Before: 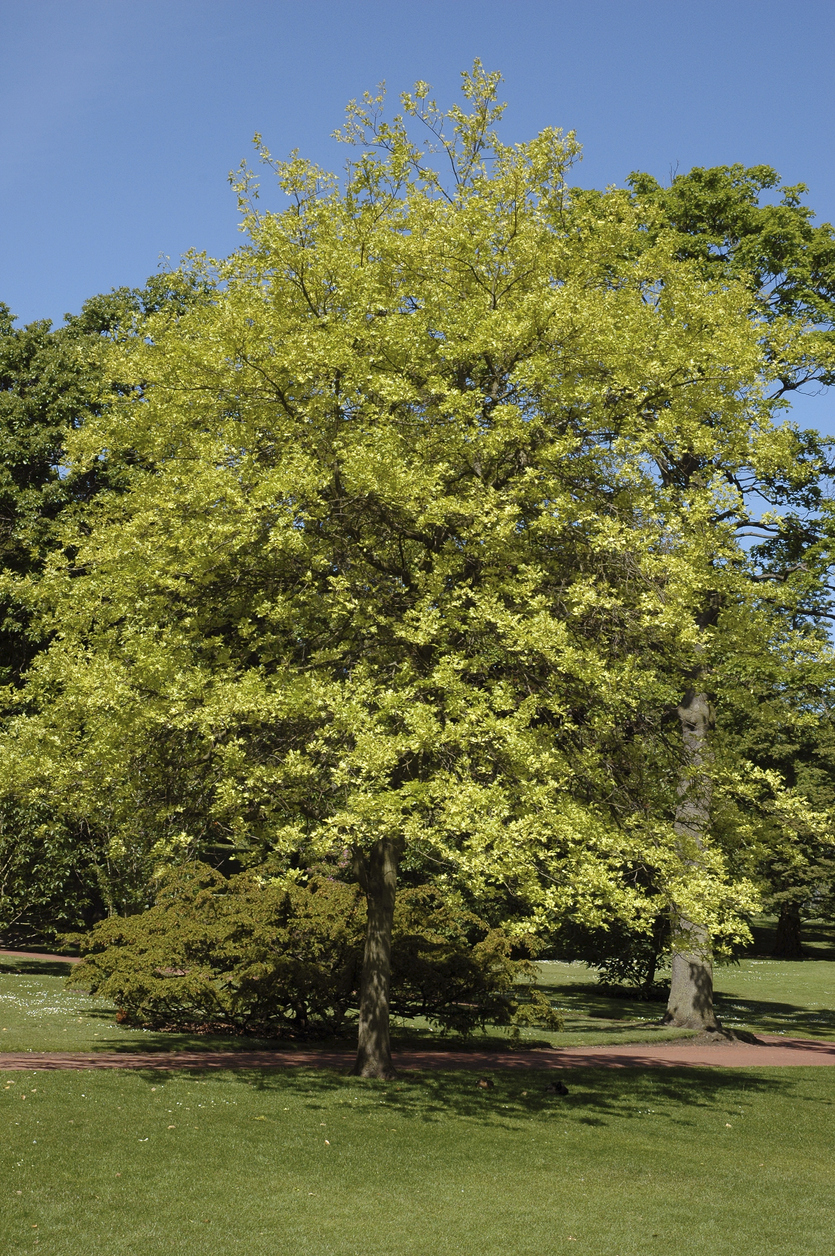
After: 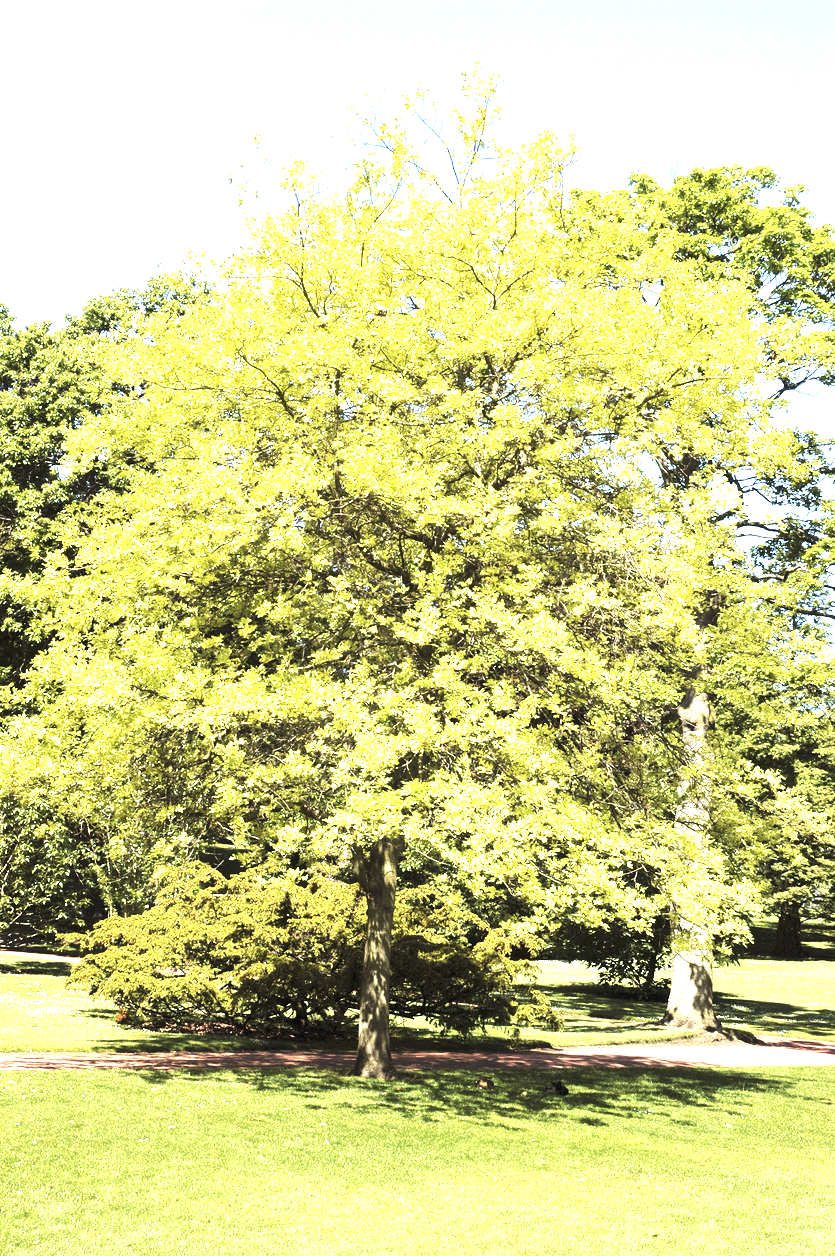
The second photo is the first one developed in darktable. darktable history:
exposure: black level correction 0, exposure 1.975 EV, compensate exposure bias true, compensate highlight preservation false
tone equalizer: -8 EV -0.75 EV, -7 EV -0.7 EV, -6 EV -0.6 EV, -5 EV -0.4 EV, -3 EV 0.4 EV, -2 EV 0.6 EV, -1 EV 0.7 EV, +0 EV 0.75 EV, edges refinement/feathering 500, mask exposure compensation -1.57 EV, preserve details no
